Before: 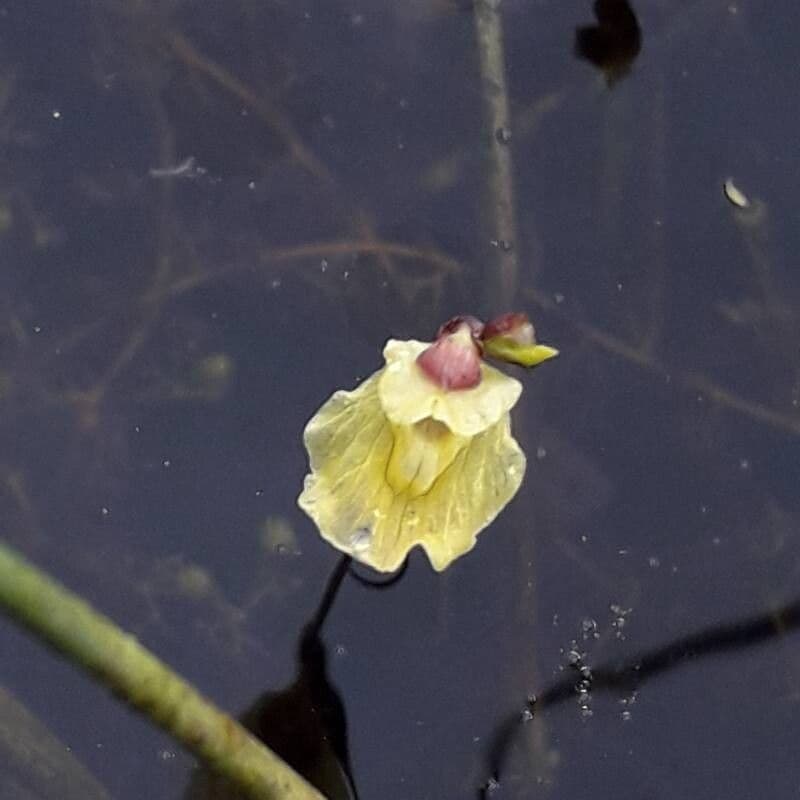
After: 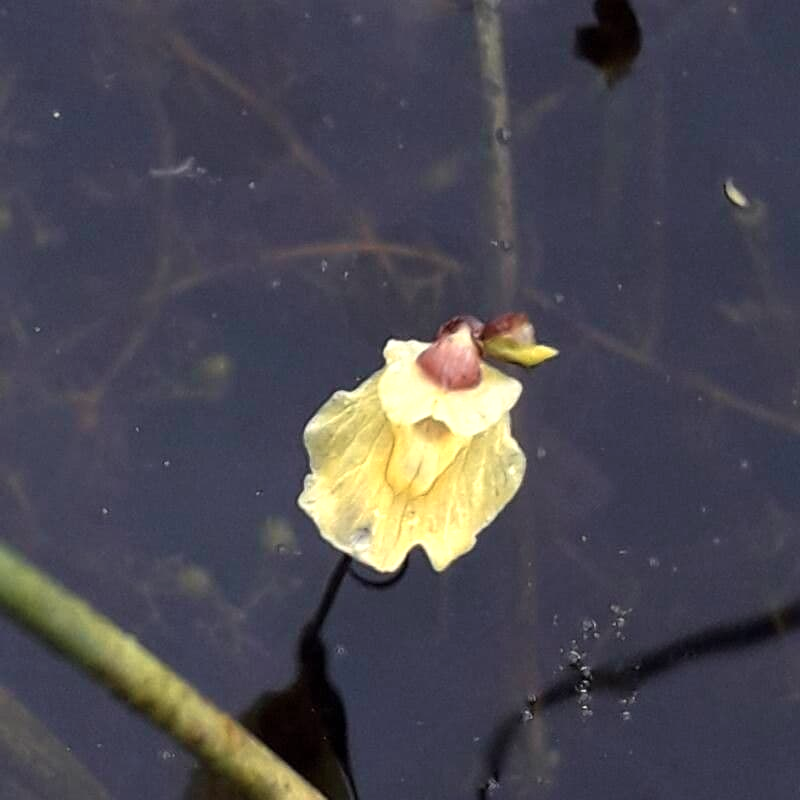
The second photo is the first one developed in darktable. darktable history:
velvia: strength 21.3%
color zones: curves: ch0 [(0.018, 0.548) (0.197, 0.654) (0.425, 0.447) (0.605, 0.658) (0.732, 0.579)]; ch1 [(0.105, 0.531) (0.224, 0.531) (0.386, 0.39) (0.618, 0.456) (0.732, 0.456) (0.956, 0.421)]; ch2 [(0.039, 0.583) (0.215, 0.465) (0.399, 0.544) (0.465, 0.548) (0.614, 0.447) (0.724, 0.43) (0.882, 0.623) (0.956, 0.632)]
